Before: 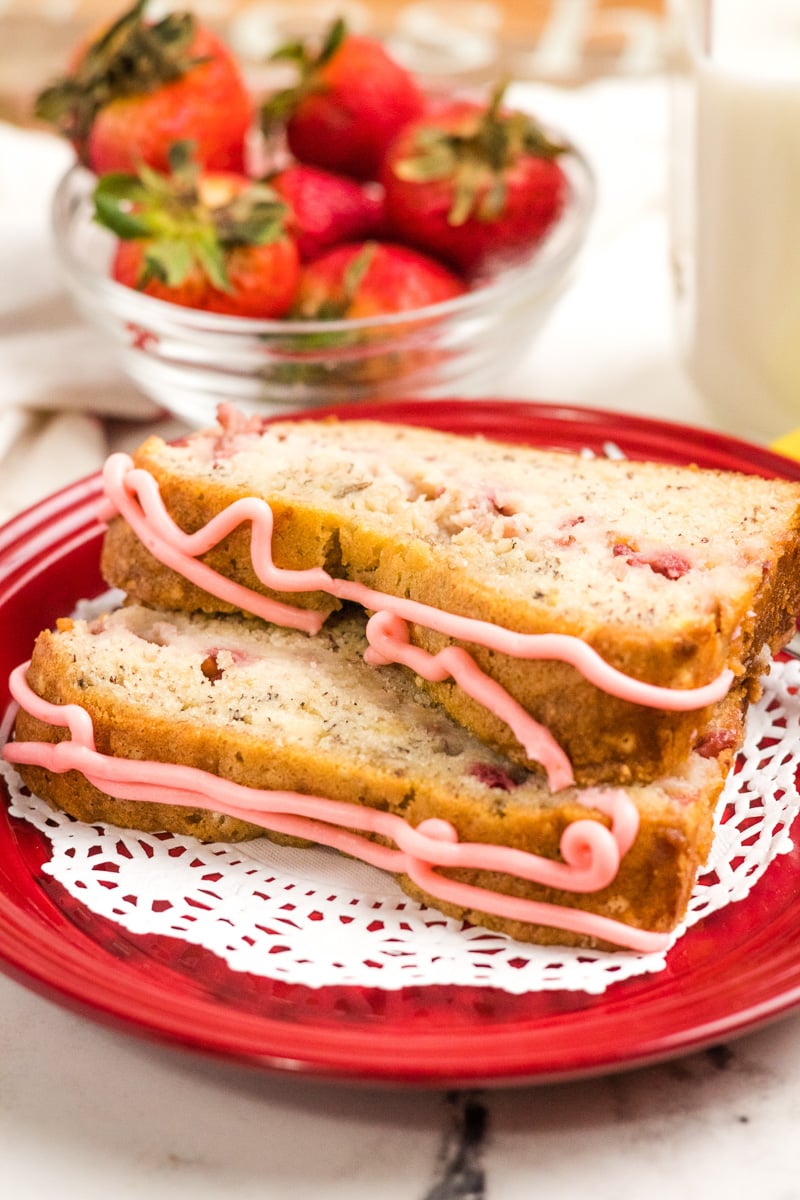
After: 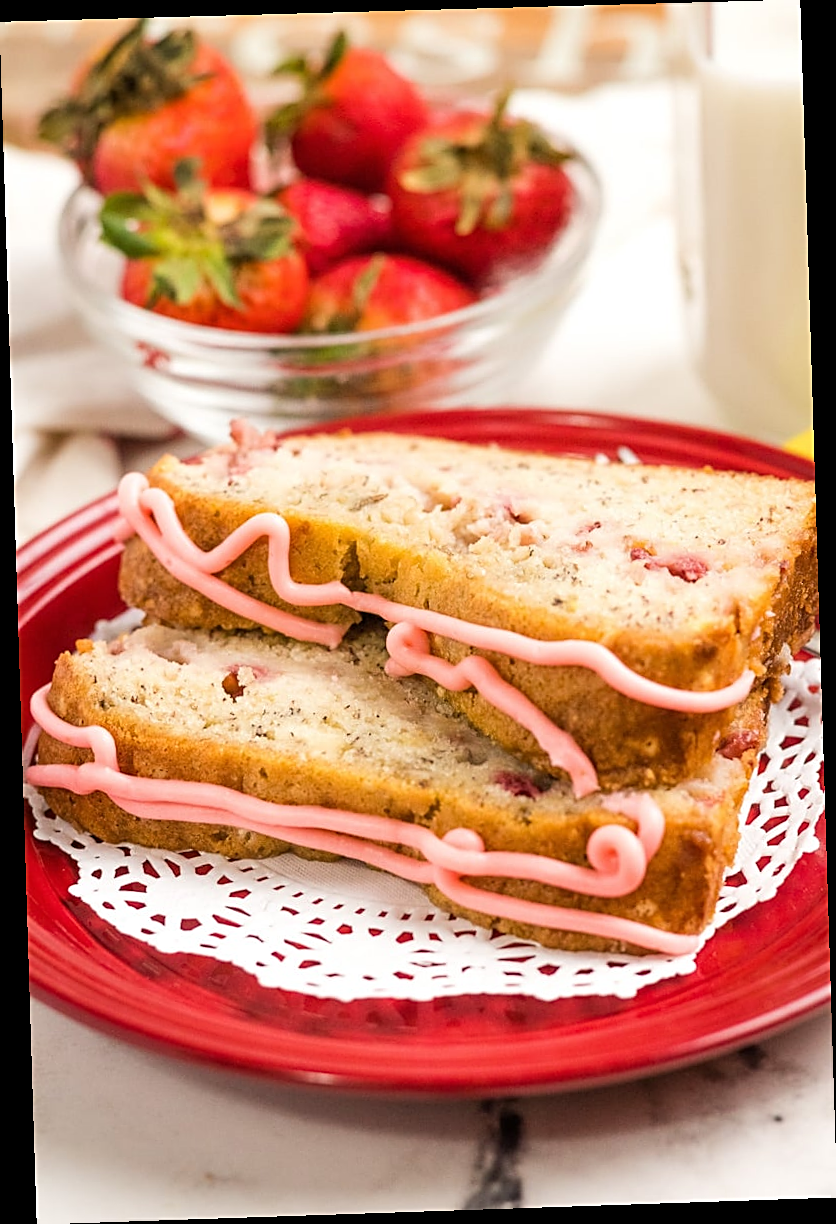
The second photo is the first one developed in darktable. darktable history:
sharpen: on, module defaults
rotate and perspective: rotation -1.77°, lens shift (horizontal) 0.004, automatic cropping off
